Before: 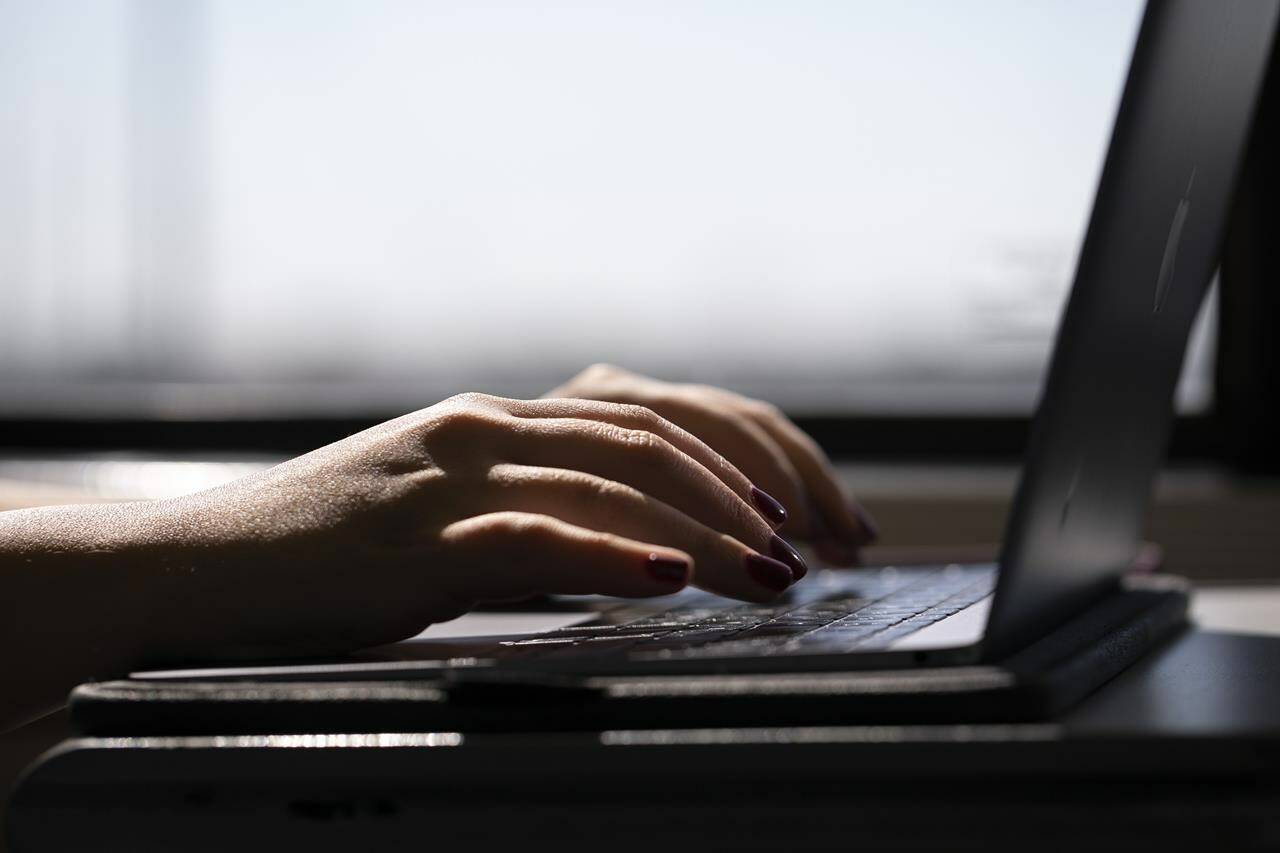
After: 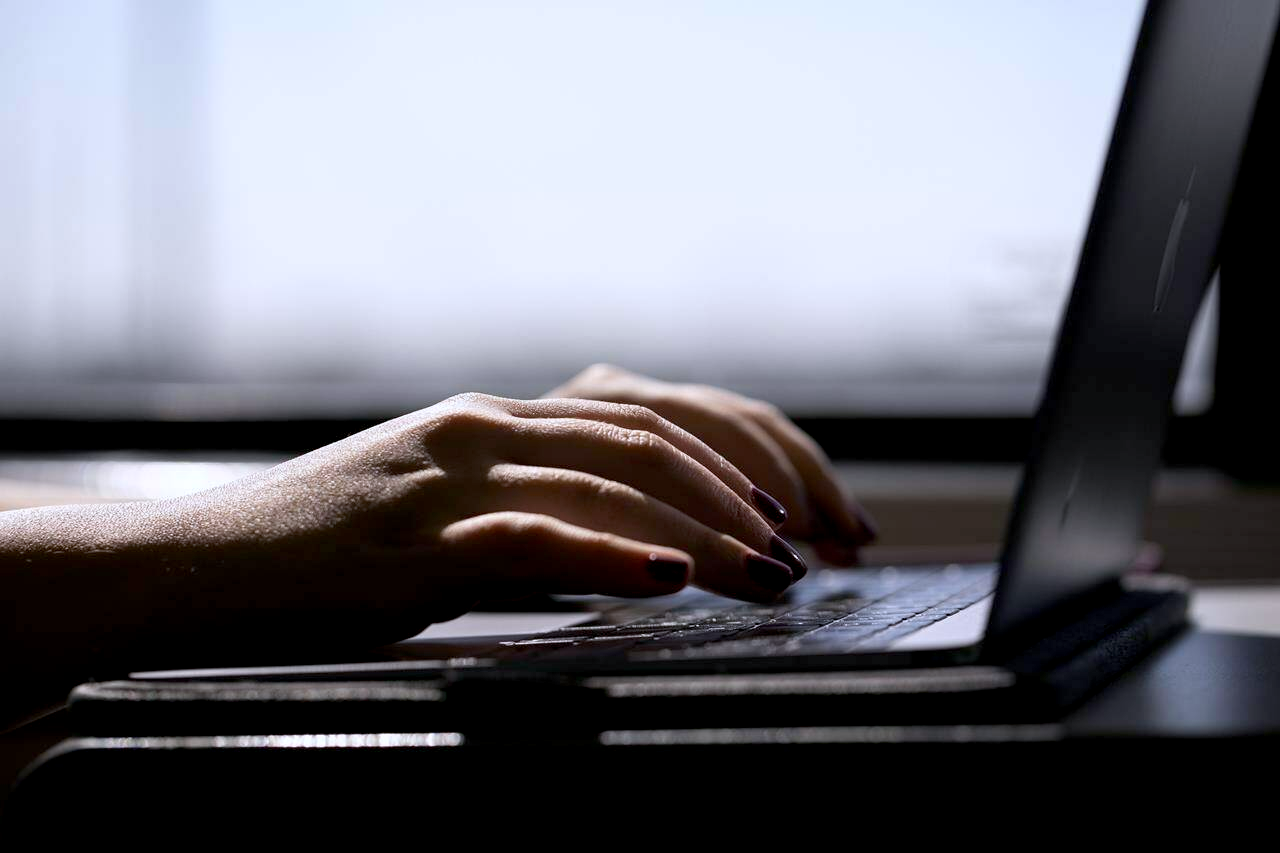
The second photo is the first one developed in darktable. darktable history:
color calibration: illuminant as shot in camera, x 0.358, y 0.373, temperature 4628.91 K
exposure: black level correction 0.006, compensate highlight preservation false
